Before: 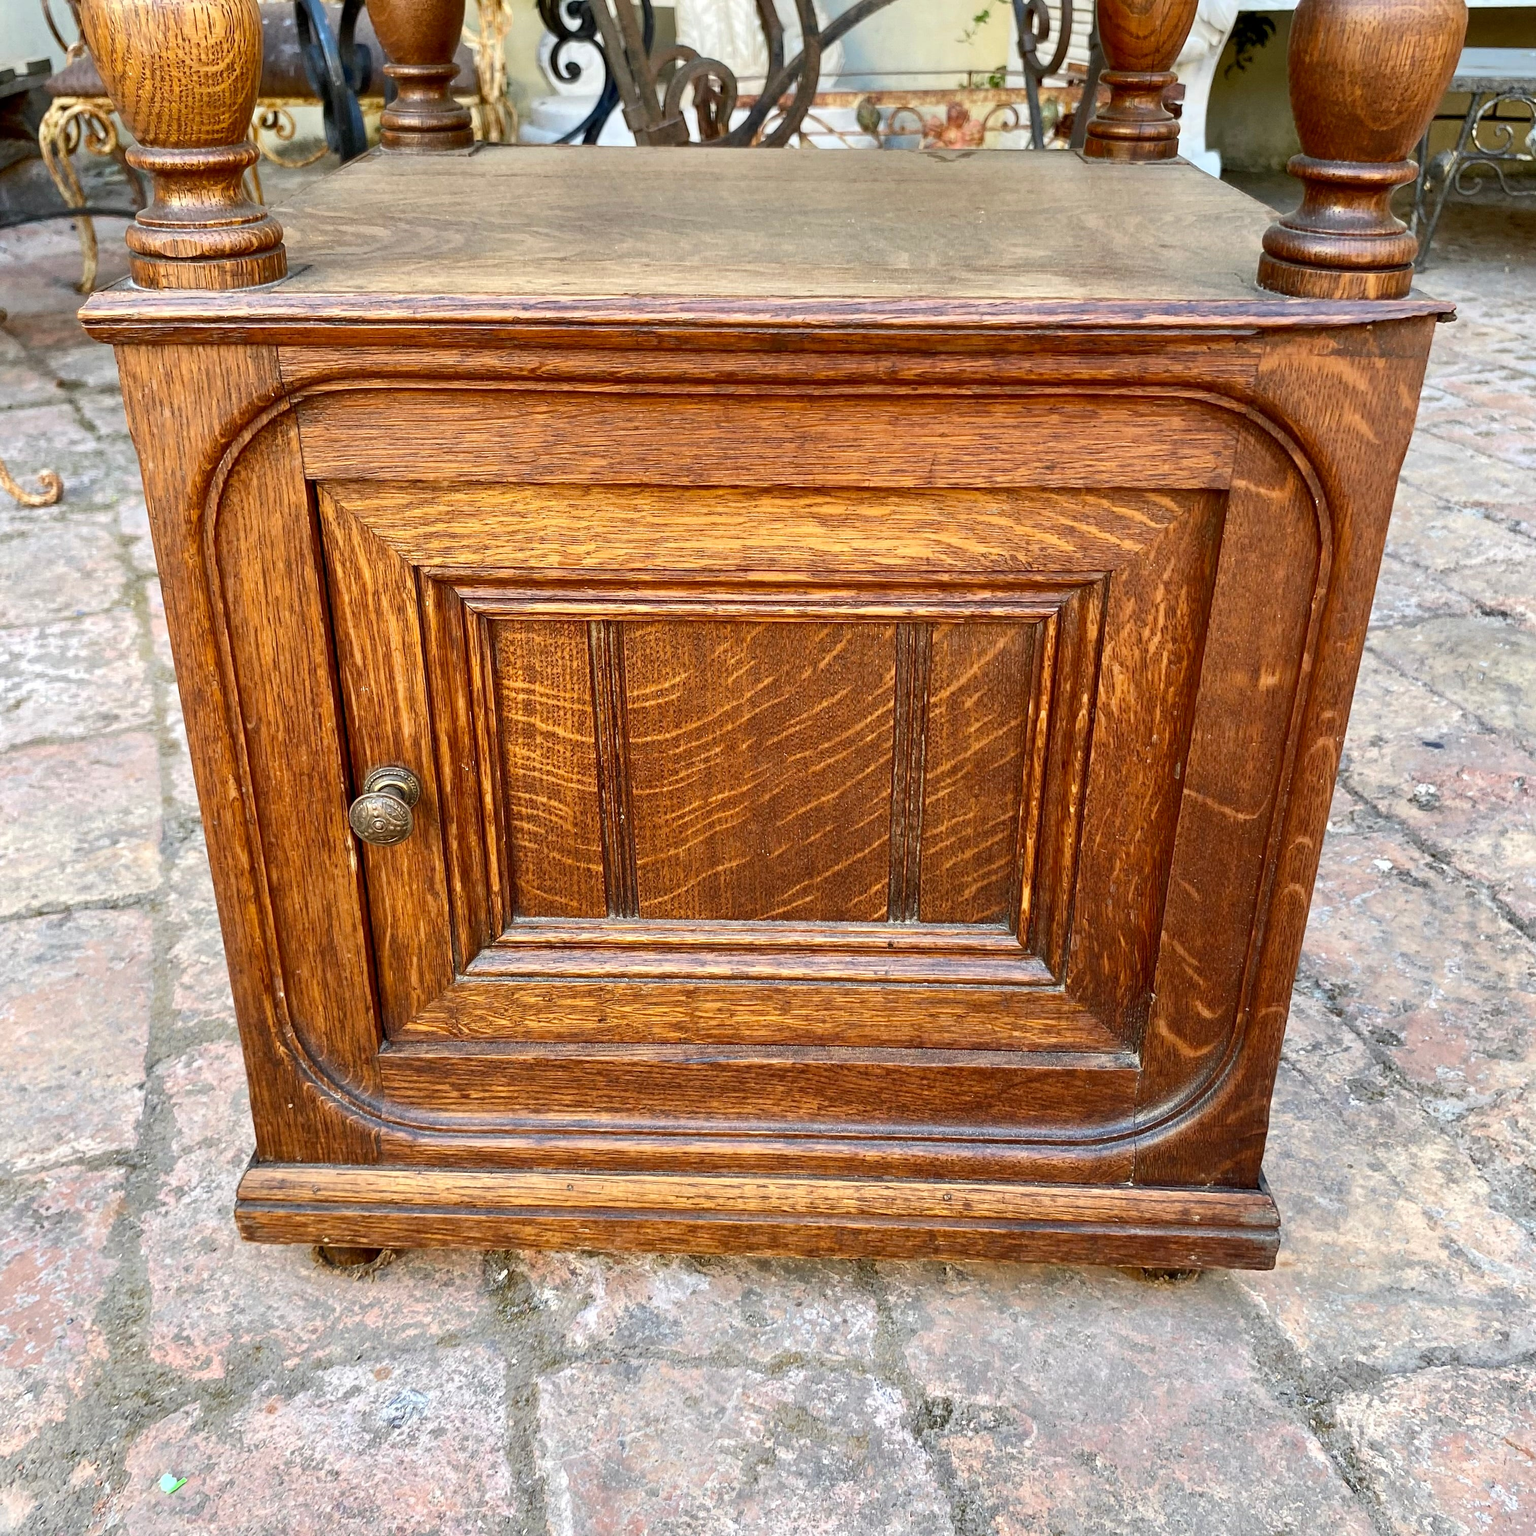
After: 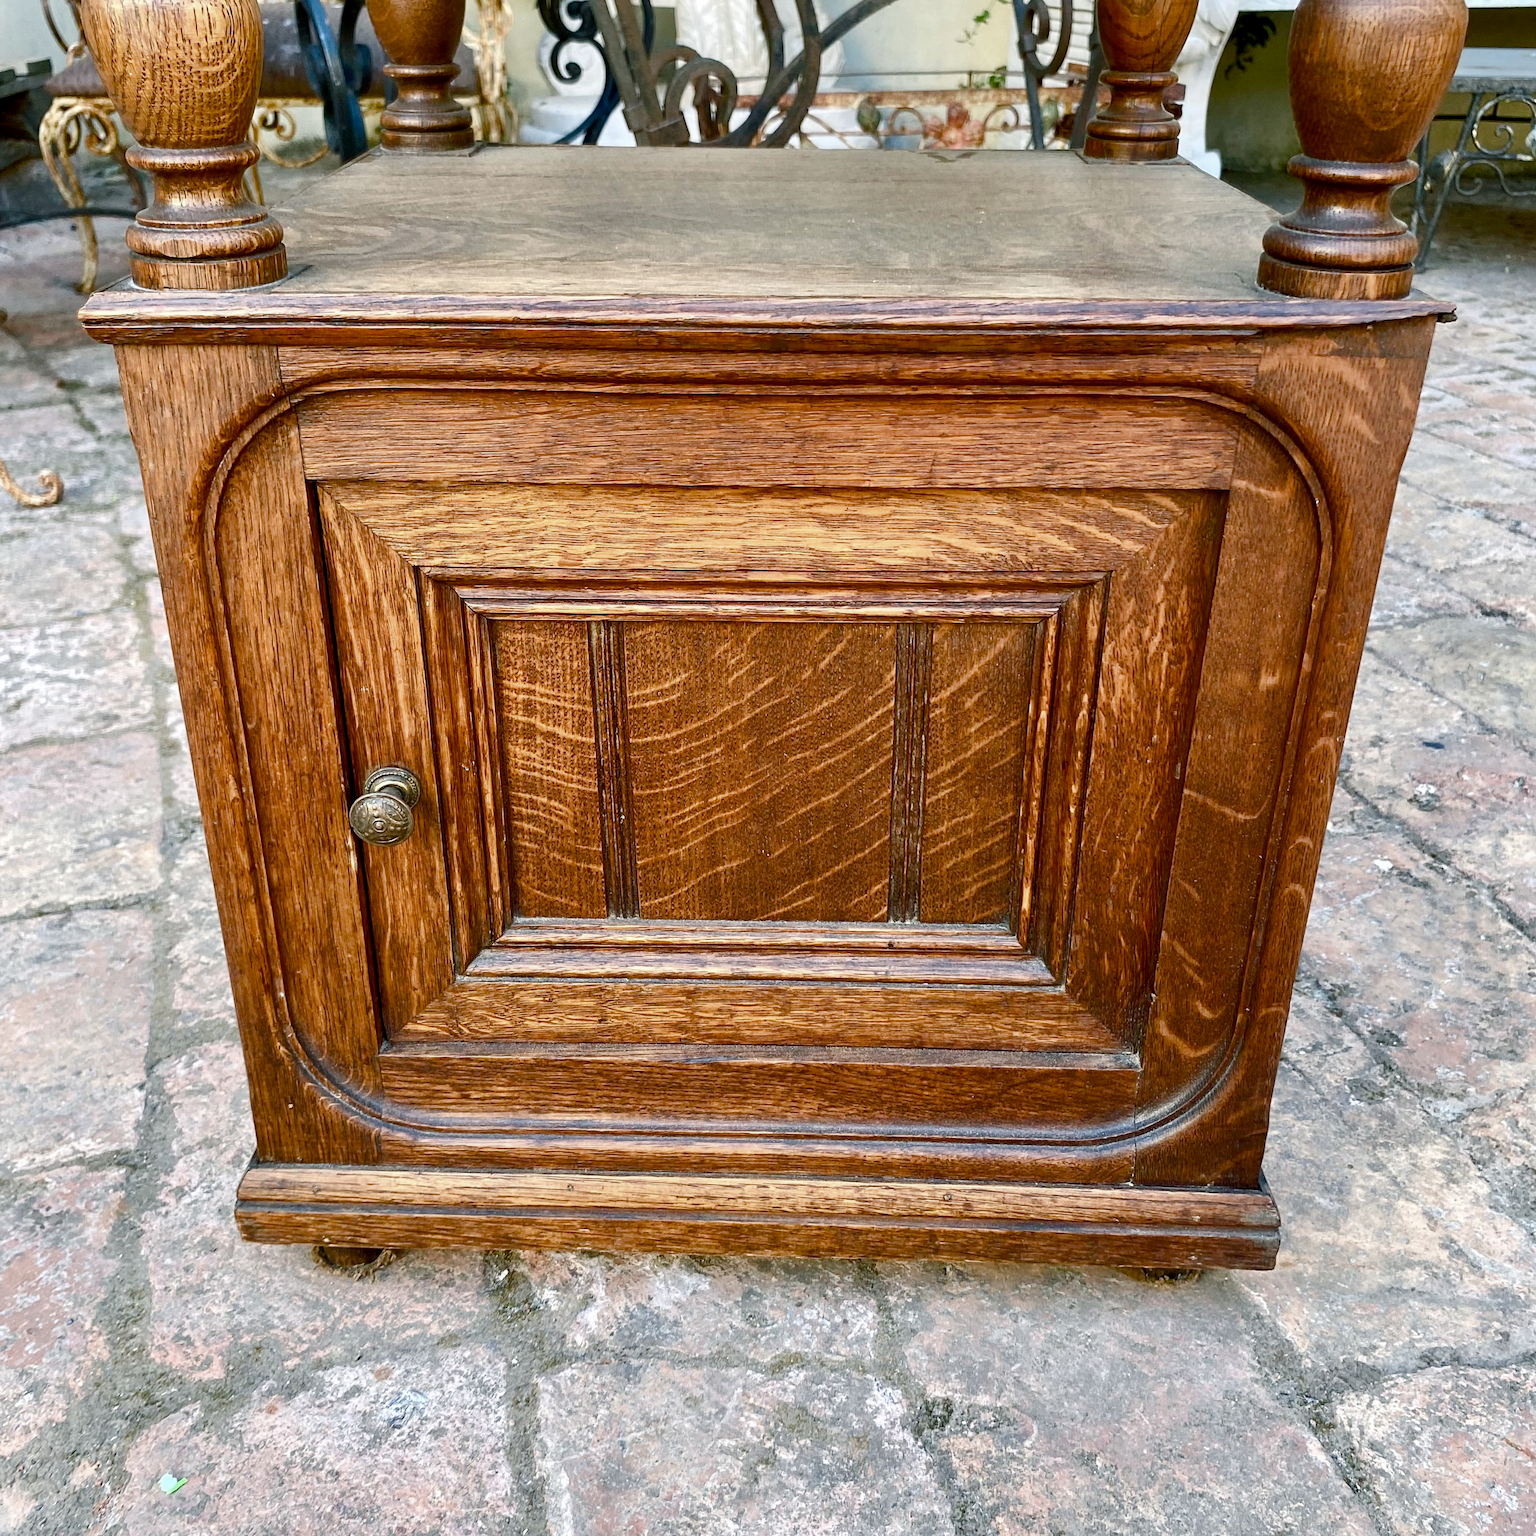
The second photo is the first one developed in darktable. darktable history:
color balance rgb: power › luminance -7.924%, power › chroma 1.117%, power › hue 216.6°, perceptual saturation grading › global saturation 0.568%, perceptual saturation grading › highlights -34.464%, perceptual saturation grading › mid-tones 14.965%, perceptual saturation grading › shadows 49.014%
